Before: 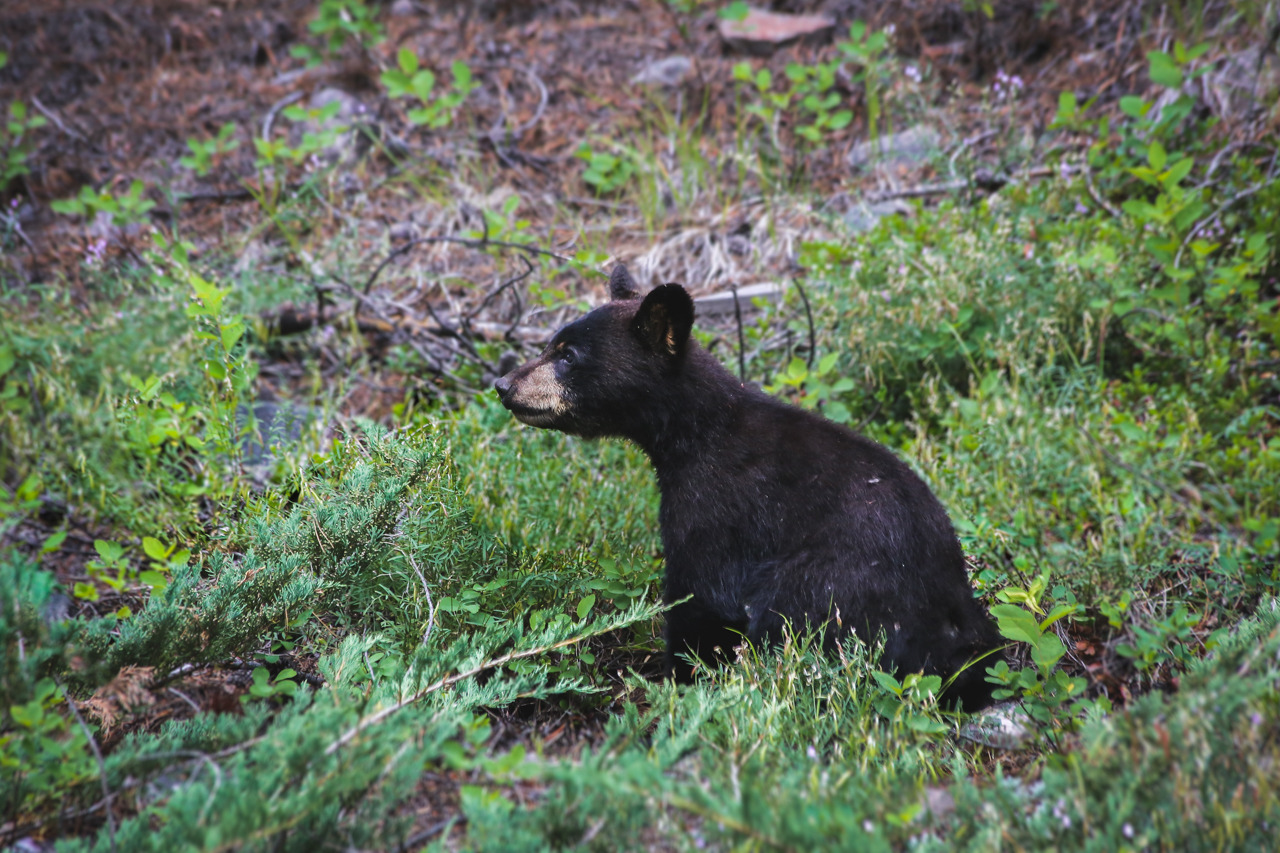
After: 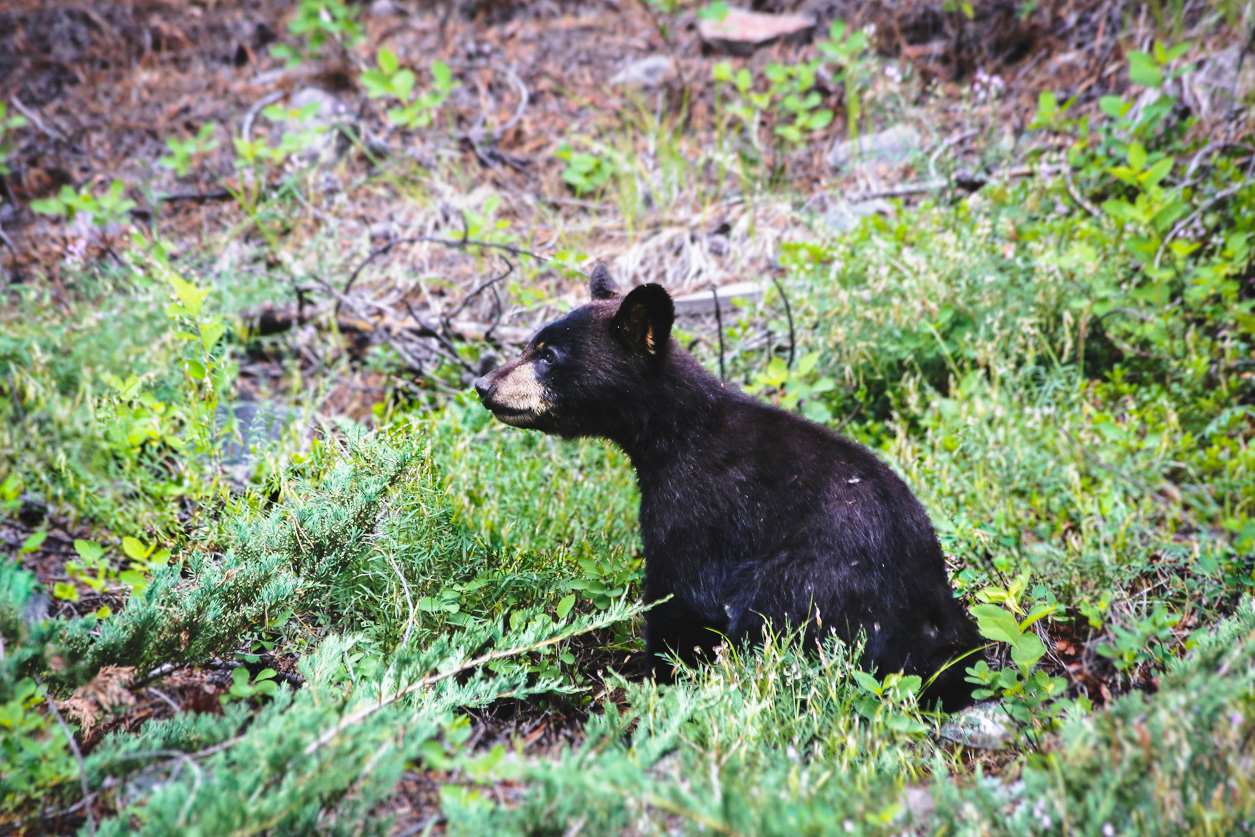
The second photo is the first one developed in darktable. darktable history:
exposure: exposure 0.077 EV, compensate highlight preservation false
base curve: curves: ch0 [(0, 0) (0.028, 0.03) (0.121, 0.232) (0.46, 0.748) (0.859, 0.968) (1, 1)], preserve colors none
crop: left 1.636%, right 0.285%, bottom 1.786%
